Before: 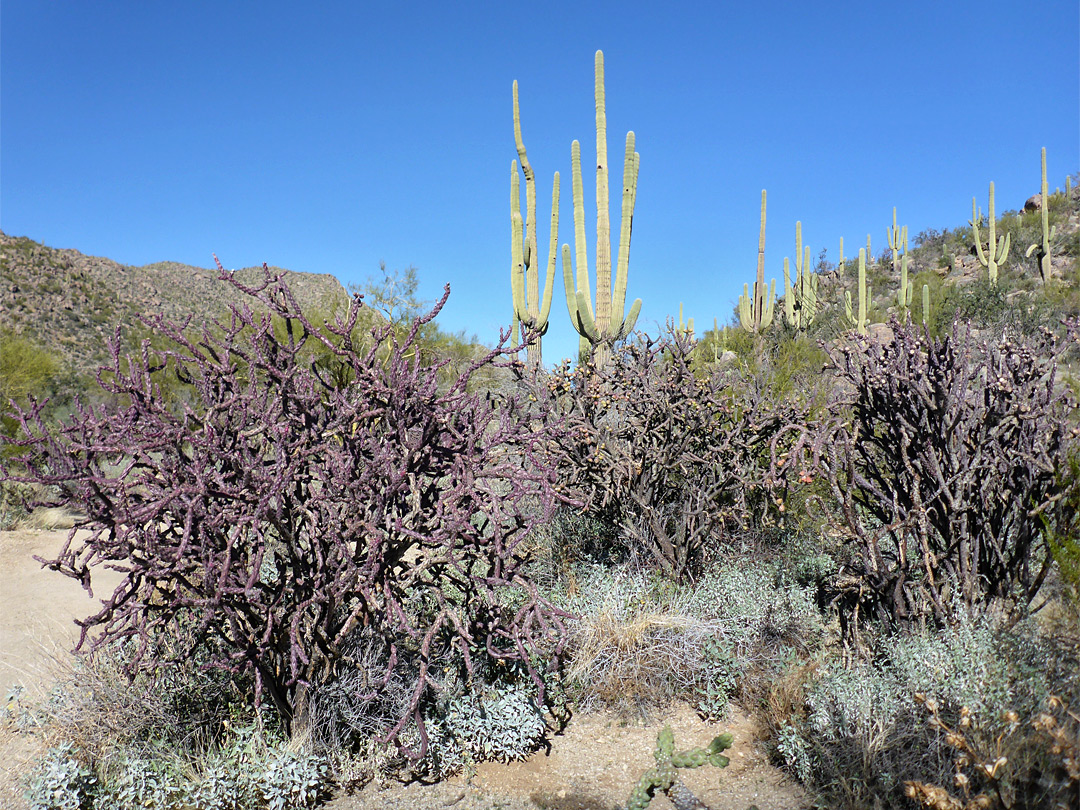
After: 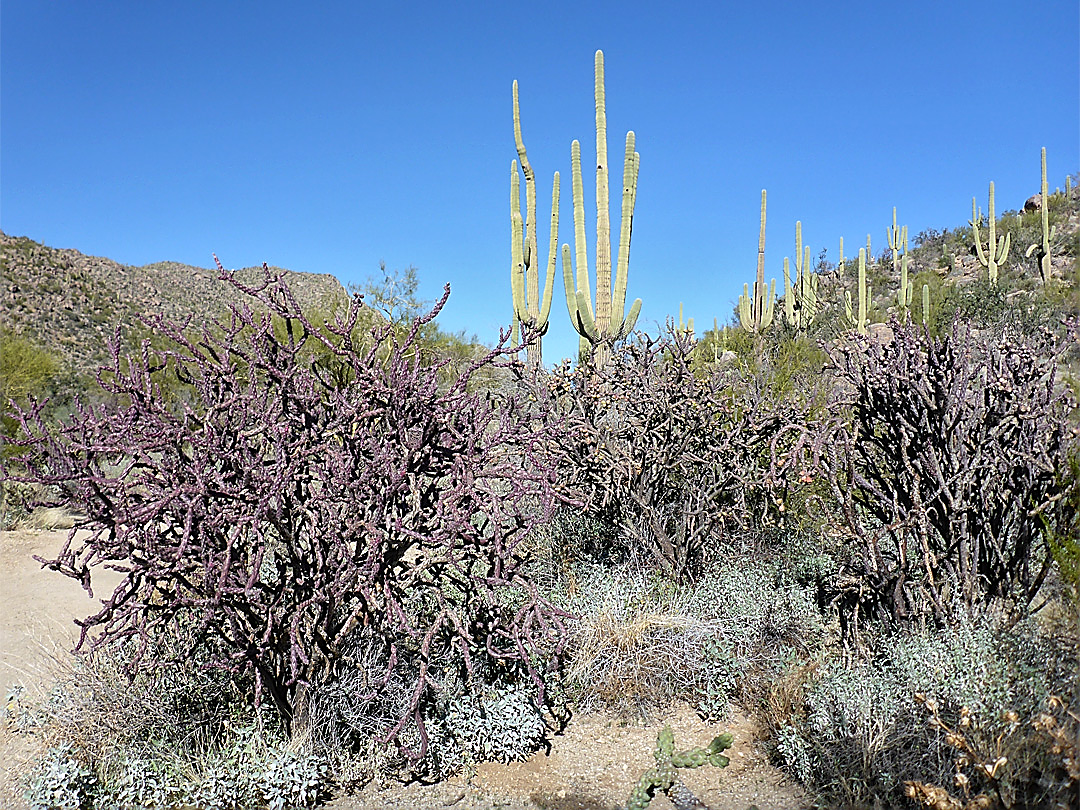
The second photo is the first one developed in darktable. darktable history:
sharpen: radius 1.356, amount 1.242, threshold 0.625
